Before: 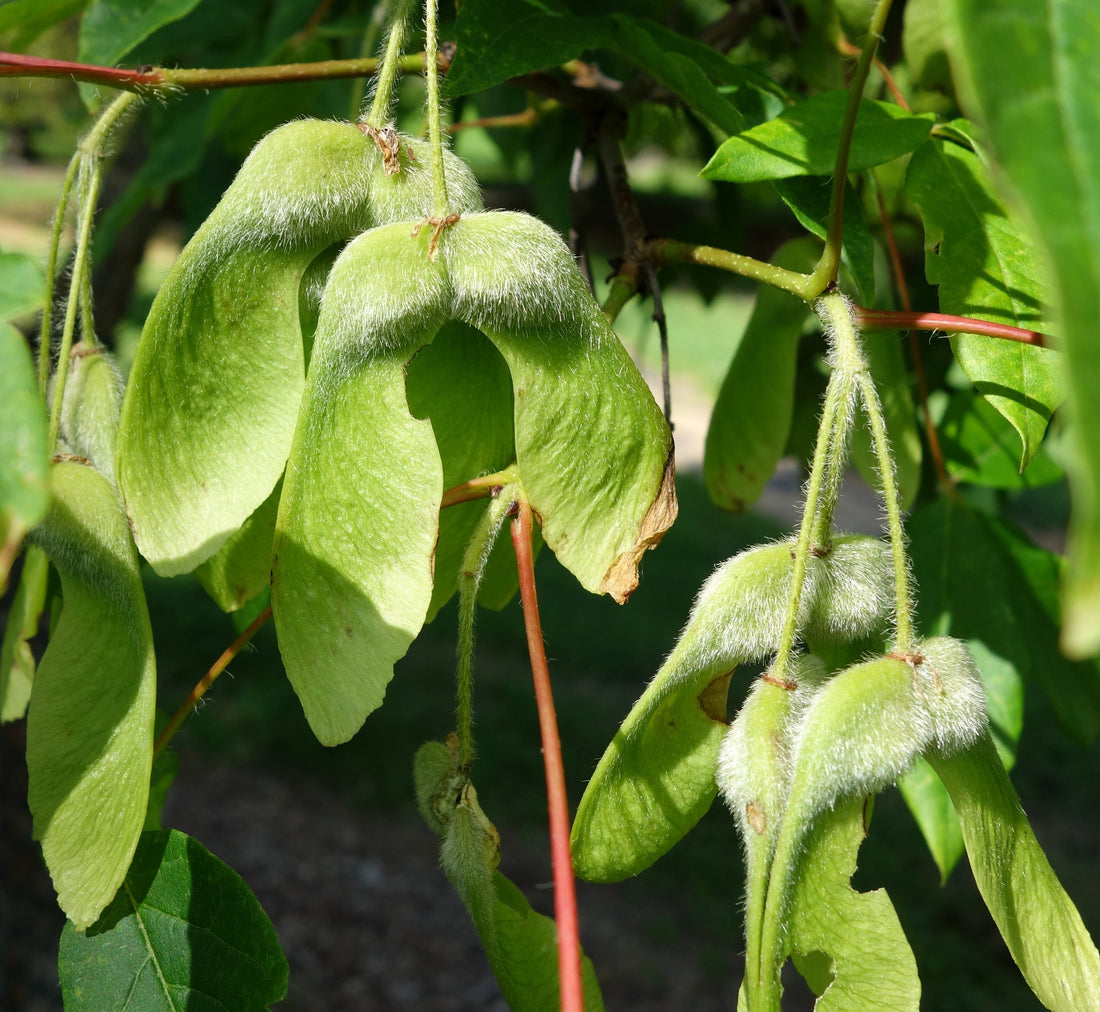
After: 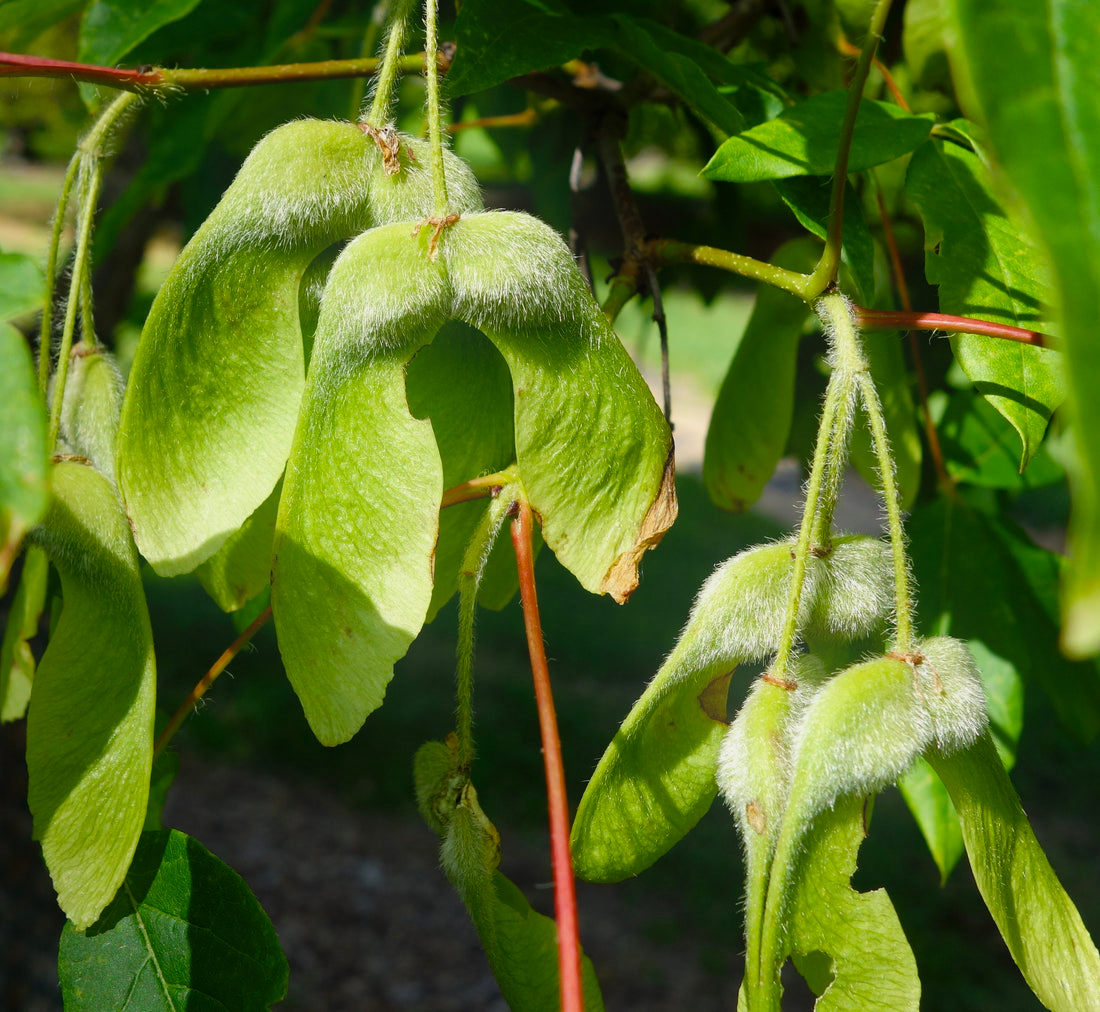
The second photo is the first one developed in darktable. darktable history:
bloom: size 16%, threshold 98%, strength 20%
exposure: exposure -0.177 EV, compensate highlight preservation false
color balance rgb: linear chroma grading › shadows -8%, linear chroma grading › global chroma 10%, perceptual saturation grading › global saturation 2%, perceptual saturation grading › highlights -2%, perceptual saturation grading › mid-tones 4%, perceptual saturation grading › shadows 8%, perceptual brilliance grading › global brilliance 2%, perceptual brilliance grading › highlights -4%, global vibrance 16%, saturation formula JzAzBz (2021)
